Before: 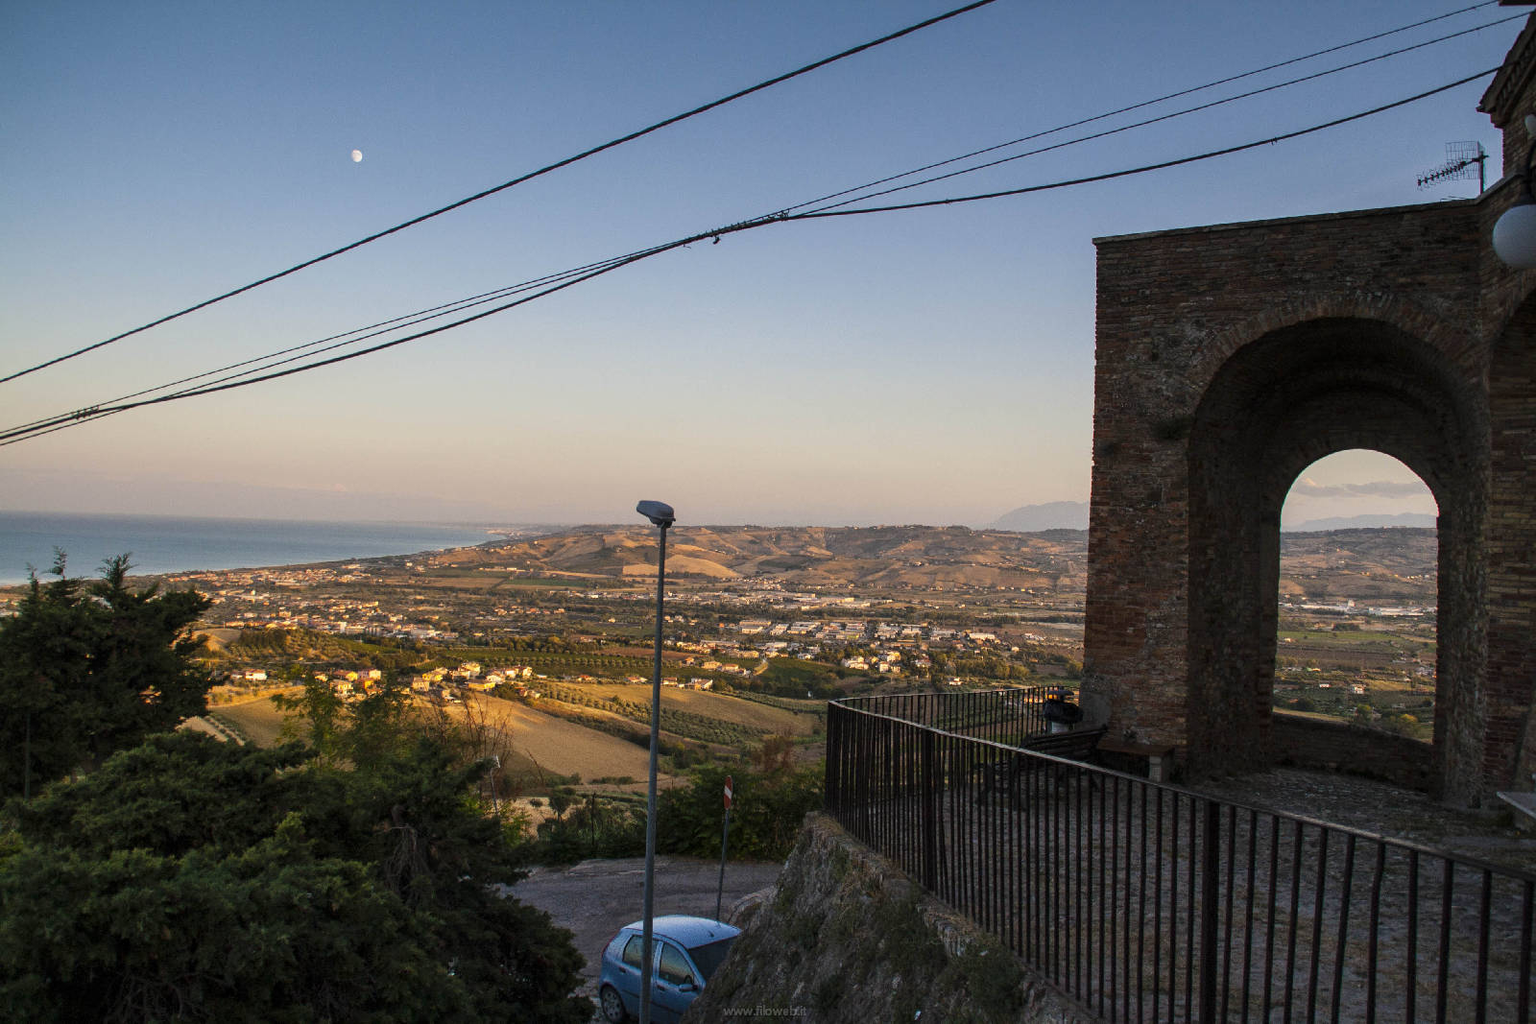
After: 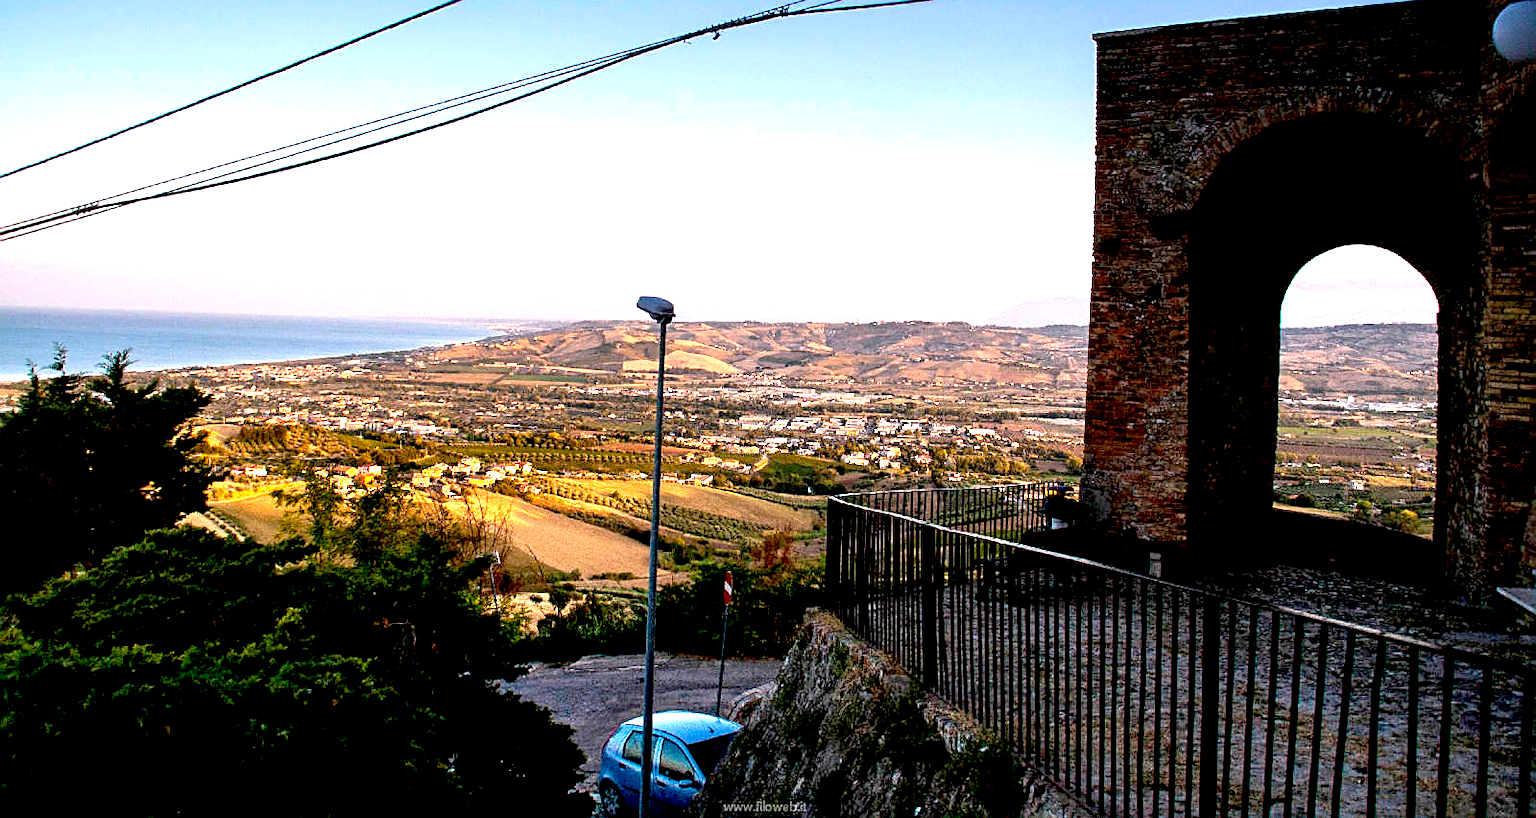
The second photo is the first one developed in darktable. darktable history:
crop and rotate: top 19.998%
sharpen: on, module defaults
graduated density: hue 238.83°, saturation 50%
exposure: black level correction 0.016, exposure 1.774 EV, compensate highlight preservation false
